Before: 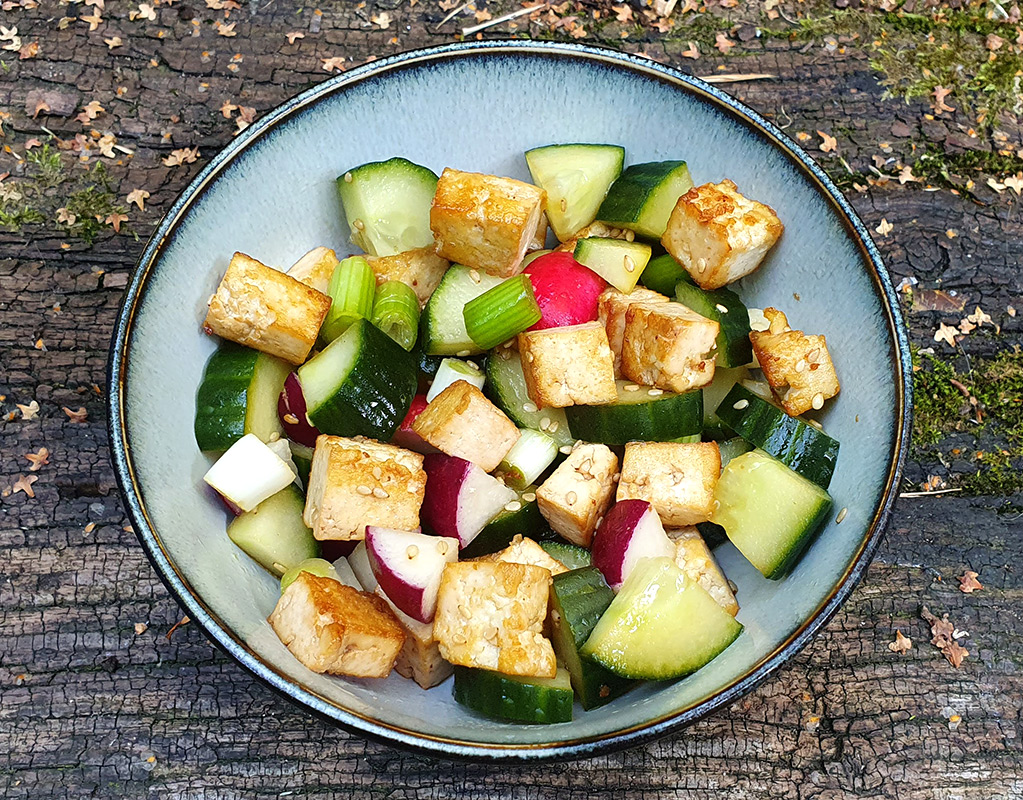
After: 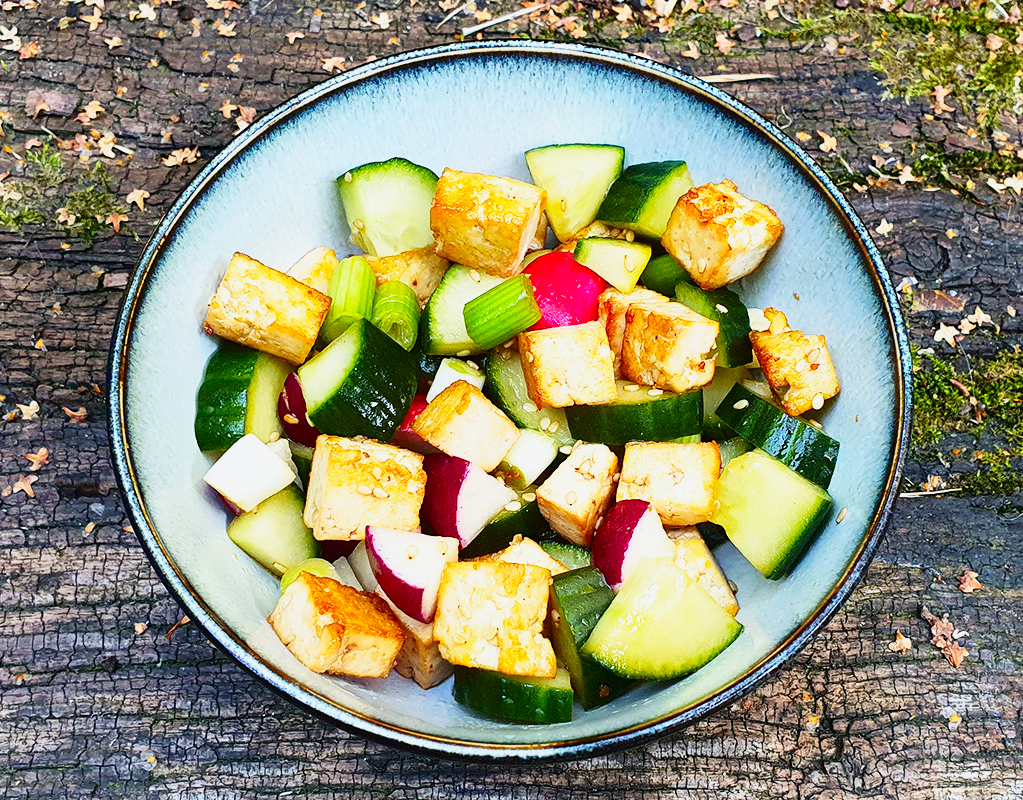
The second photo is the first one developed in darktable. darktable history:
contrast brightness saturation: contrast 0.16, saturation 0.32
base curve: curves: ch0 [(0, 0) (0.088, 0.125) (0.176, 0.251) (0.354, 0.501) (0.613, 0.749) (1, 0.877)], preserve colors none
white balance: red 0.986, blue 1.01
